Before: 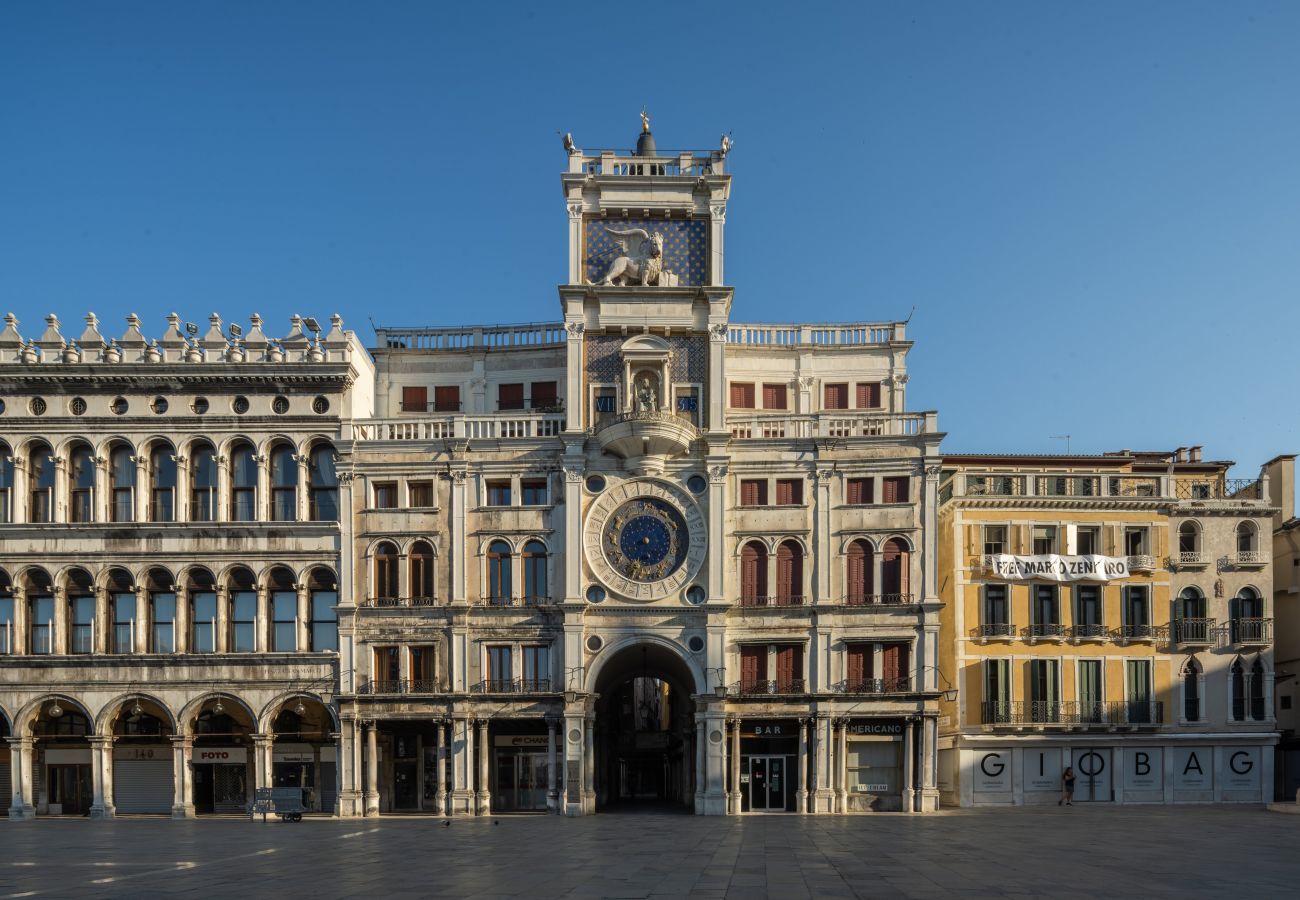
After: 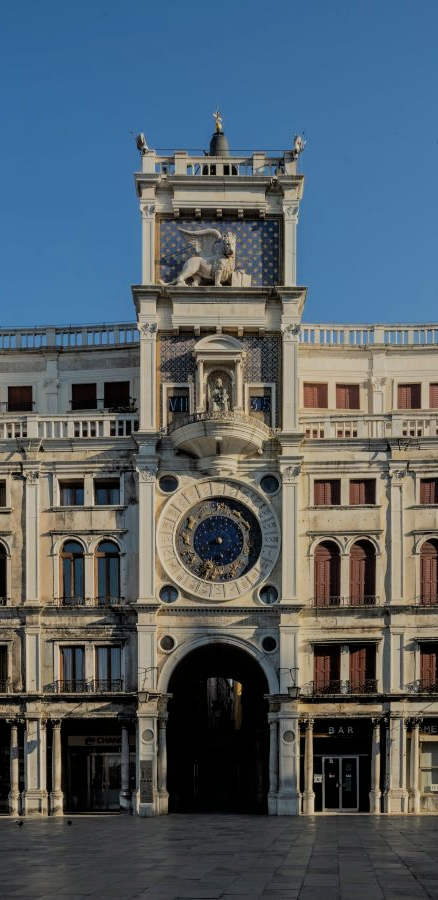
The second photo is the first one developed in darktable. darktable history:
crop: left 32.922%, right 33.326%
filmic rgb: black relative exposure -6.14 EV, white relative exposure 6.95 EV, hardness 2.25, color science v6 (2022)
